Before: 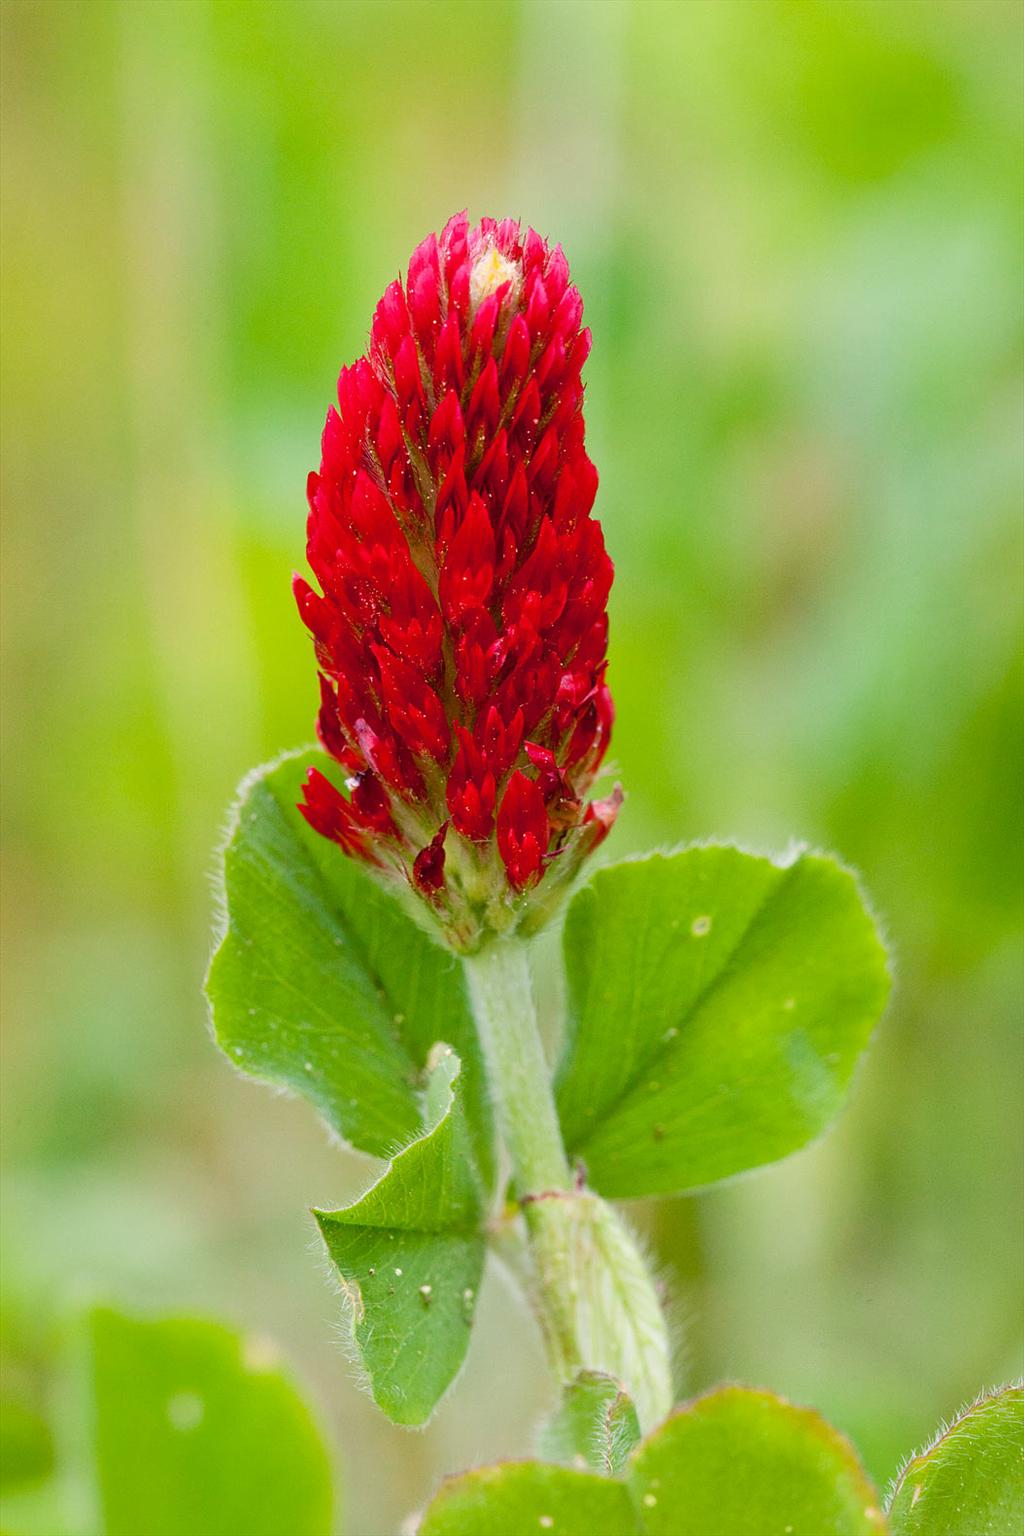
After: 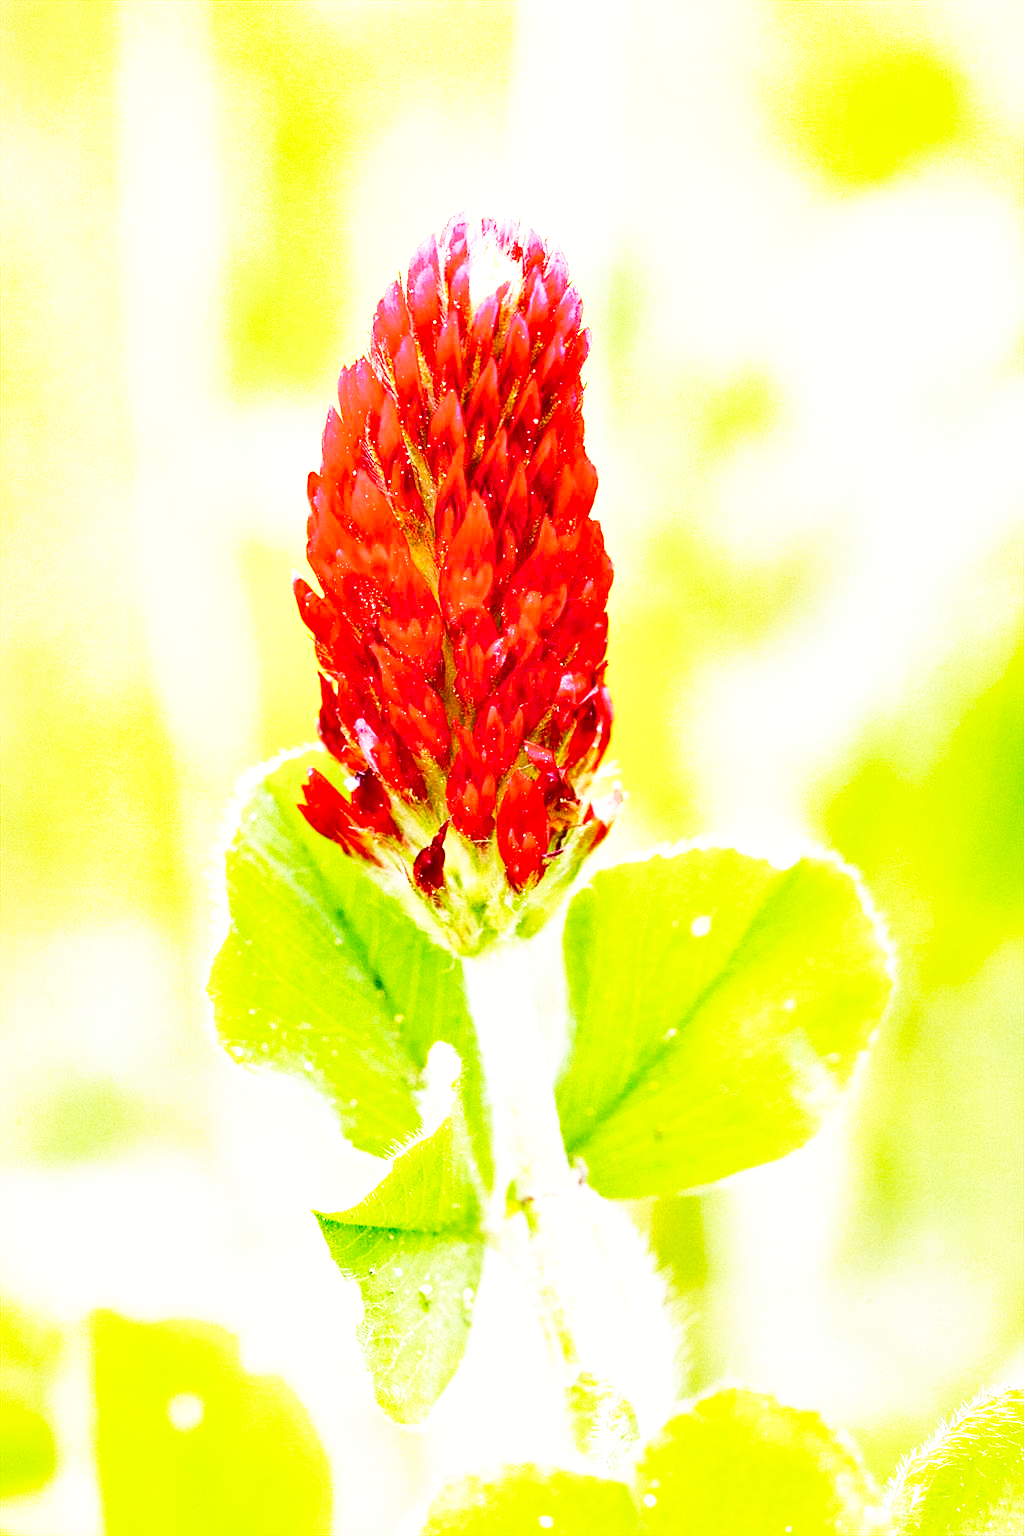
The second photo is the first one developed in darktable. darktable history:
exposure: black level correction 0, exposure 1.298 EV, compensate exposure bias true, compensate highlight preservation false
shadows and highlights: low approximation 0.01, soften with gaussian
base curve: curves: ch0 [(0, 0) (0.012, 0.01) (0.073, 0.168) (0.31, 0.711) (0.645, 0.957) (1, 1)], preserve colors none
